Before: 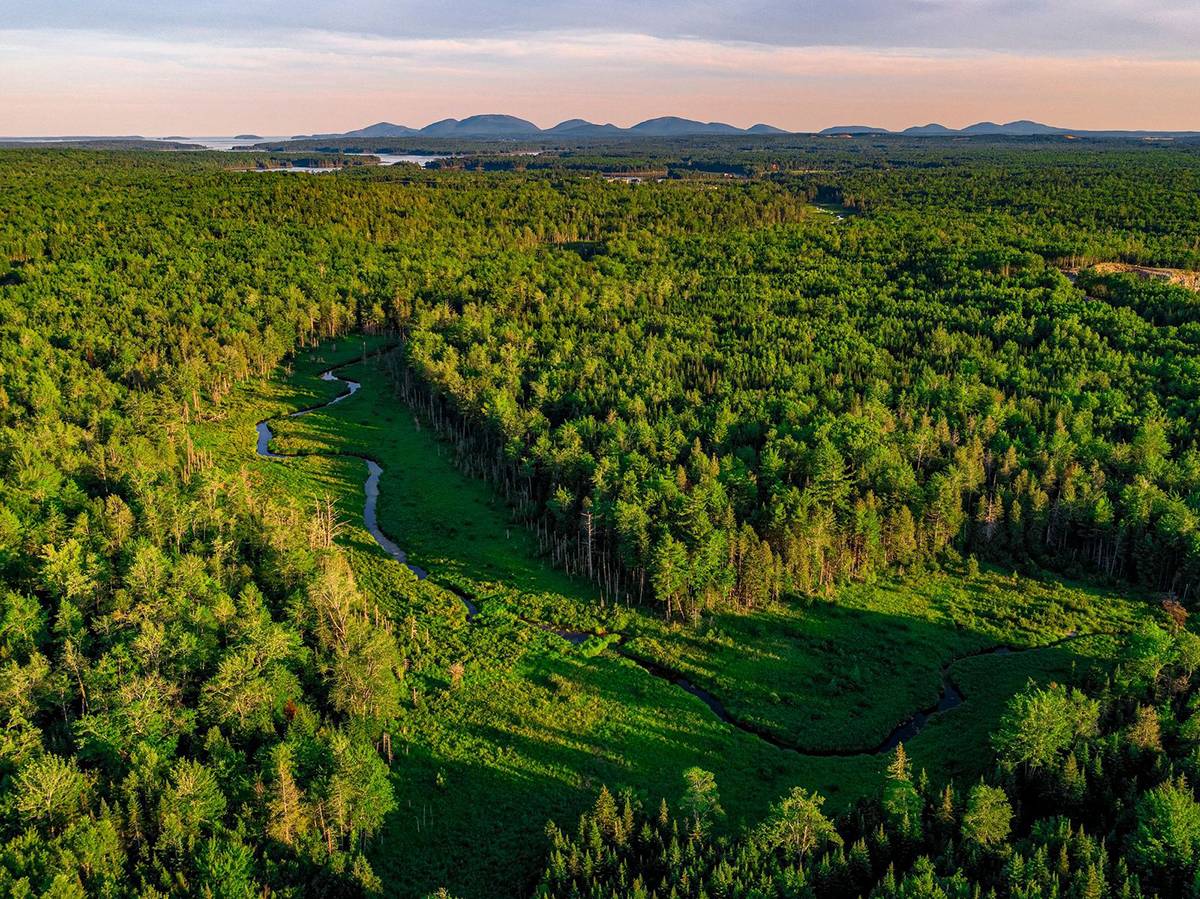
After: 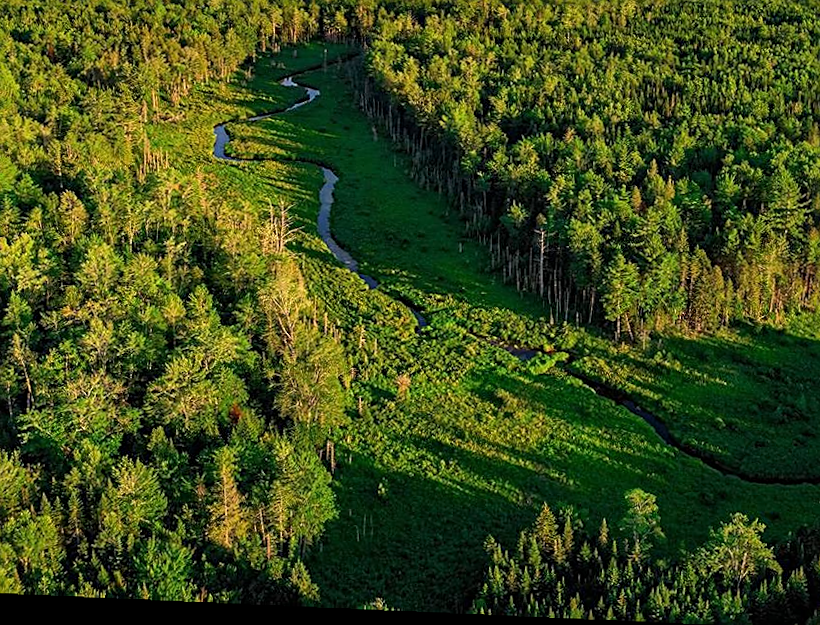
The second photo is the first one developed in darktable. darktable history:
crop and rotate: angle -0.82°, left 3.85%, top 31.828%, right 27.992%
sharpen: on, module defaults
rotate and perspective: rotation 1.72°, automatic cropping off
